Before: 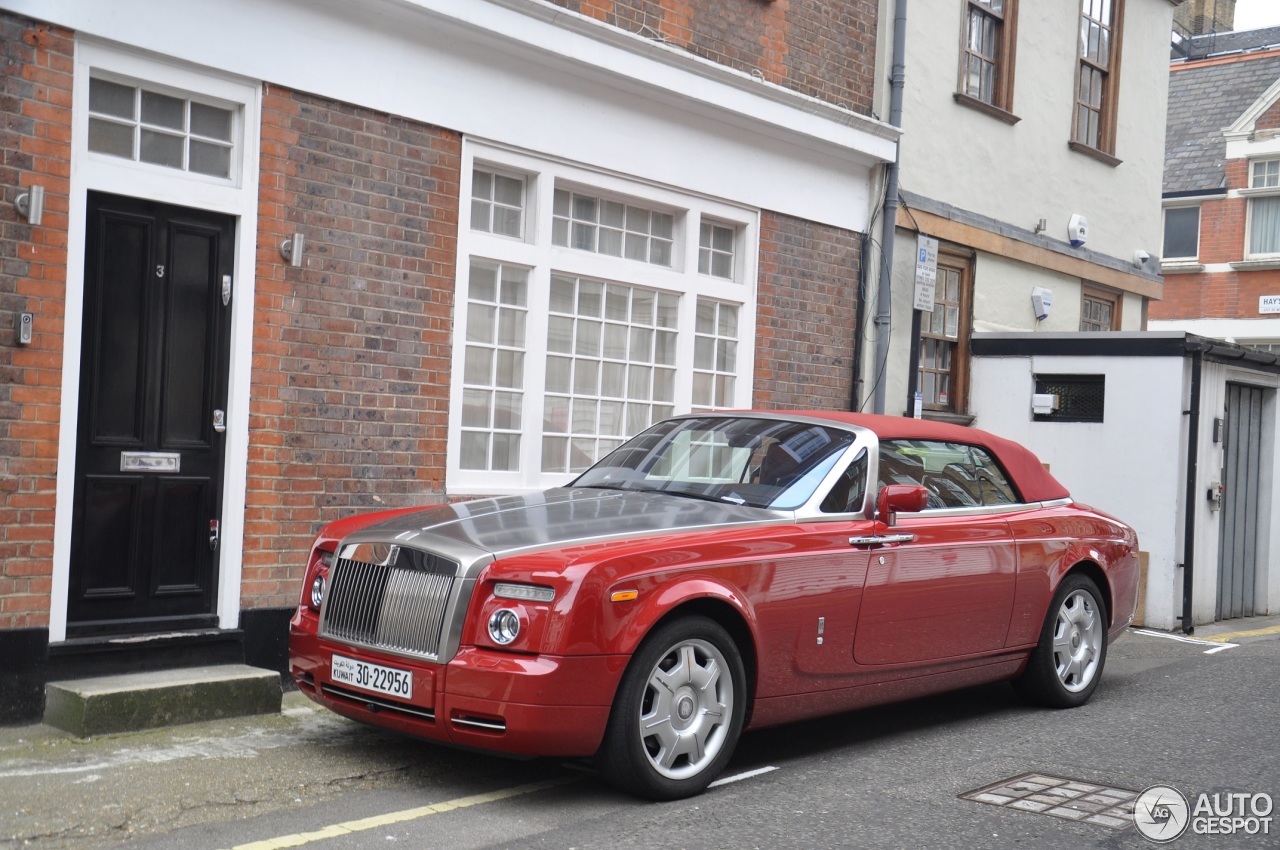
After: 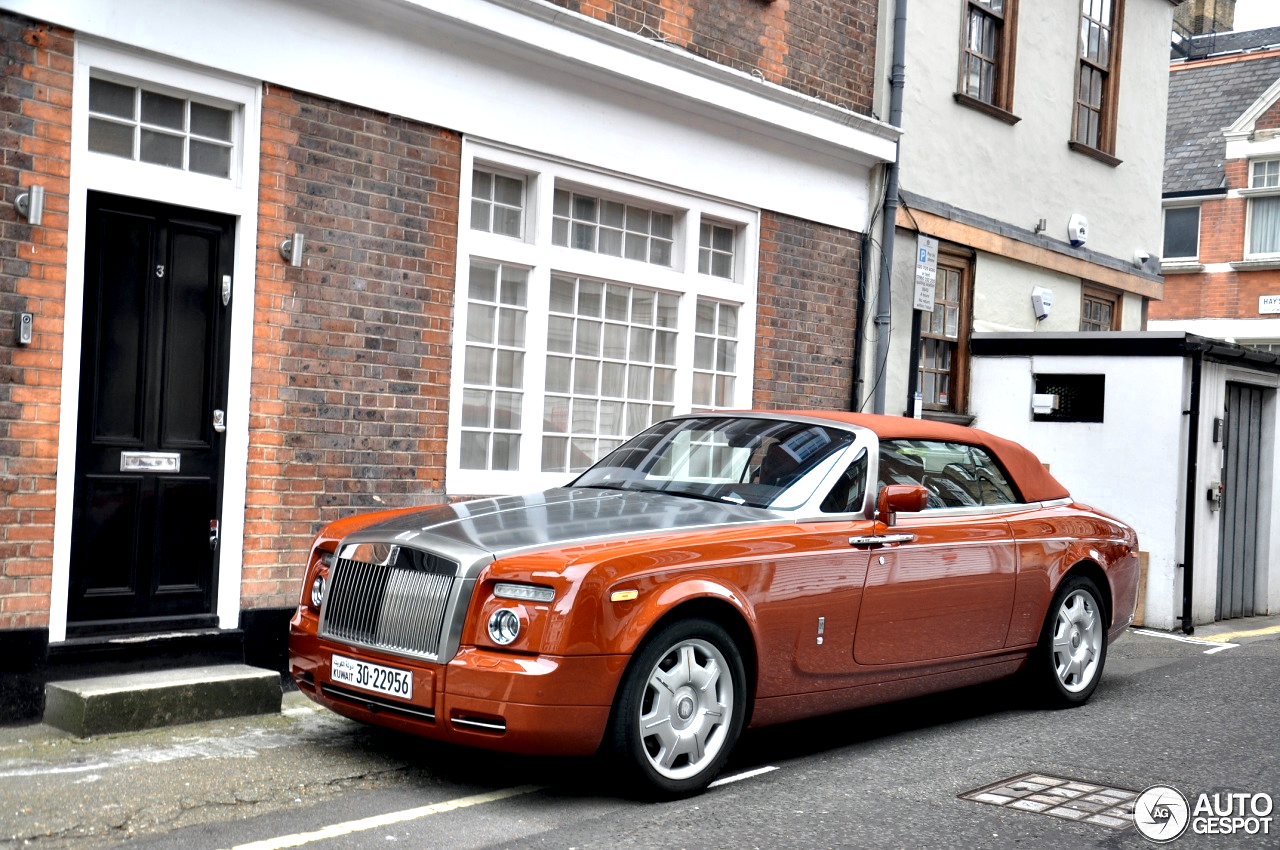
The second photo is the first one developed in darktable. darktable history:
contrast equalizer: octaves 7, y [[0.6 ×6], [0.55 ×6], [0 ×6], [0 ×6], [0 ×6]]
color zones: curves: ch0 [(0.018, 0.548) (0.197, 0.654) (0.425, 0.447) (0.605, 0.658) (0.732, 0.579)]; ch1 [(0.105, 0.531) (0.224, 0.531) (0.386, 0.39) (0.618, 0.456) (0.732, 0.456) (0.956, 0.421)]; ch2 [(0.039, 0.583) (0.215, 0.465) (0.399, 0.544) (0.465, 0.548) (0.614, 0.447) (0.724, 0.43) (0.882, 0.623) (0.956, 0.632)], mix 24.02%
